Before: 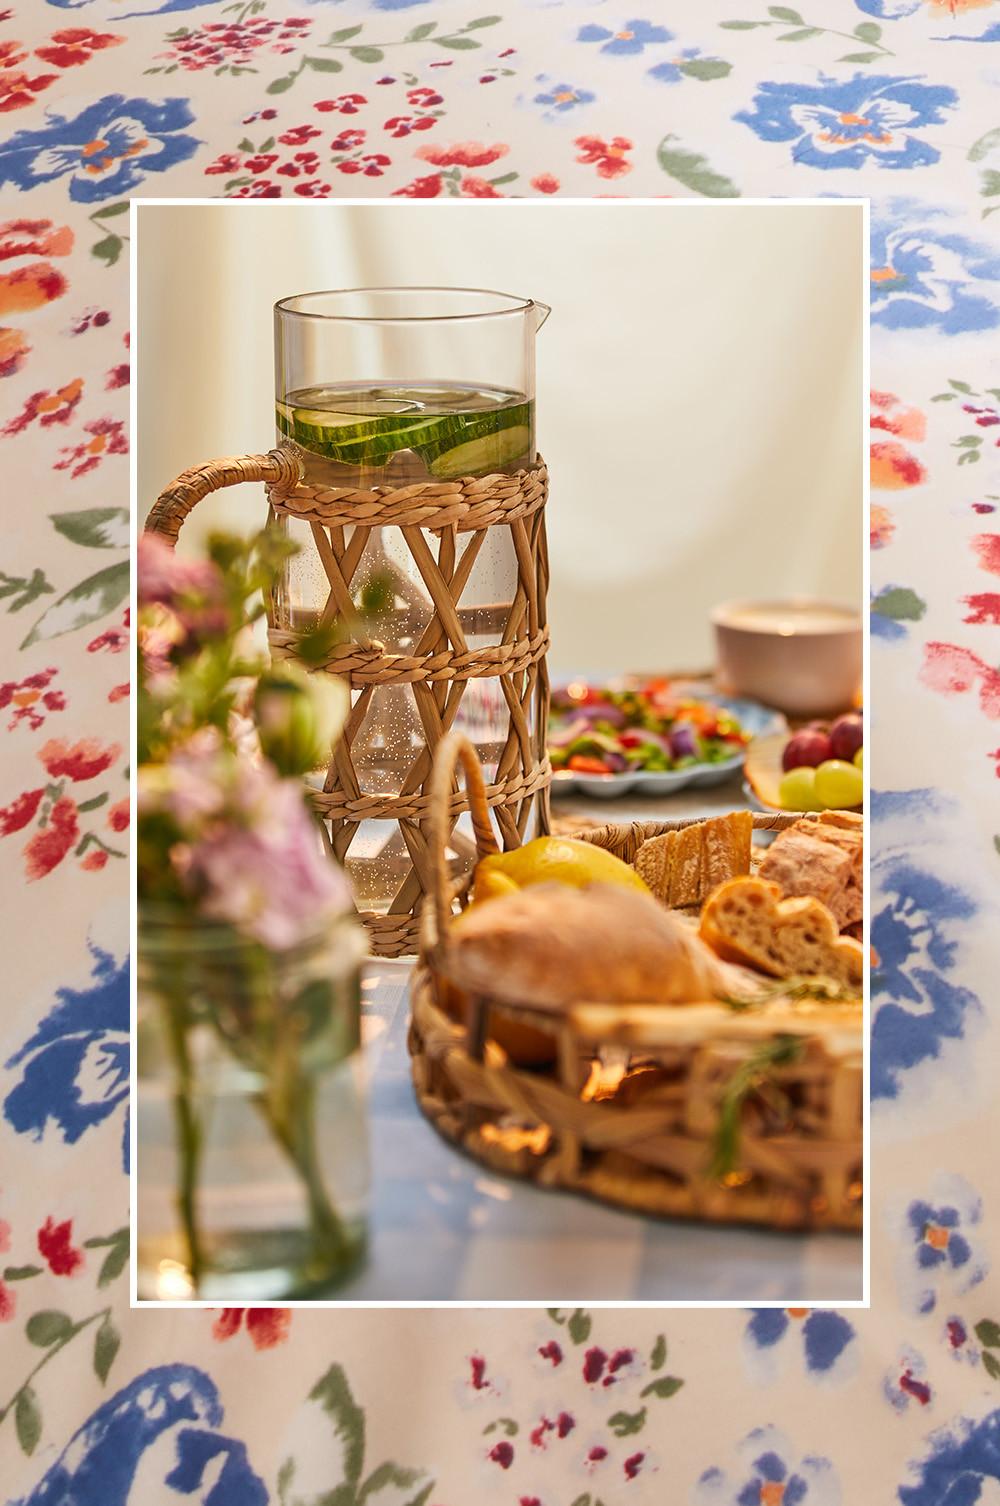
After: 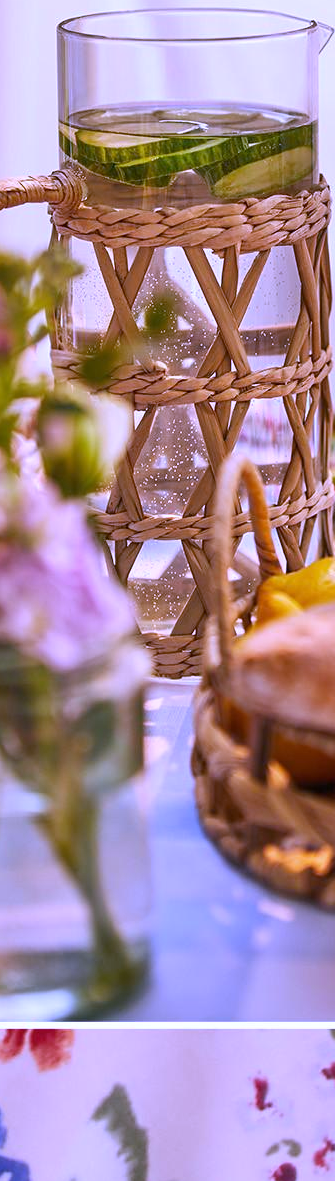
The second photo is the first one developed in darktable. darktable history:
white balance: red 0.98, blue 1.61
crop and rotate: left 21.77%, top 18.528%, right 44.676%, bottom 2.997%
